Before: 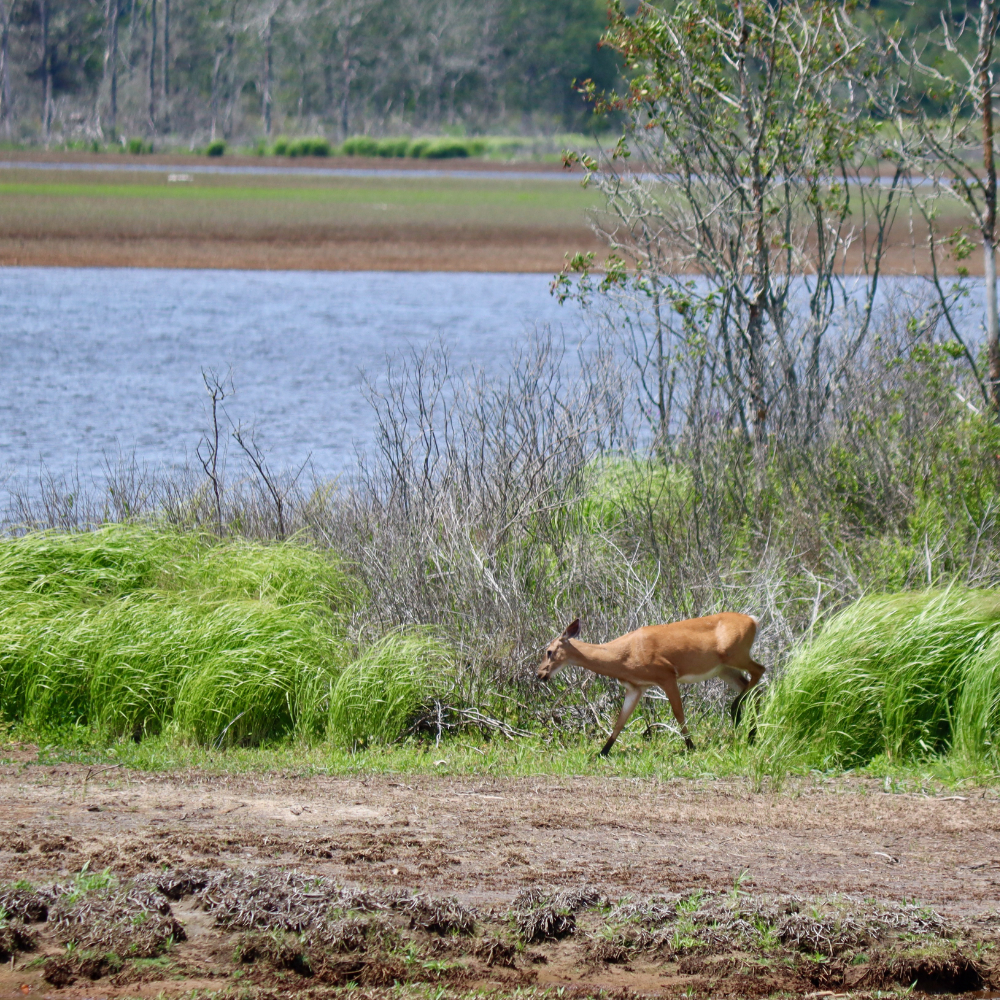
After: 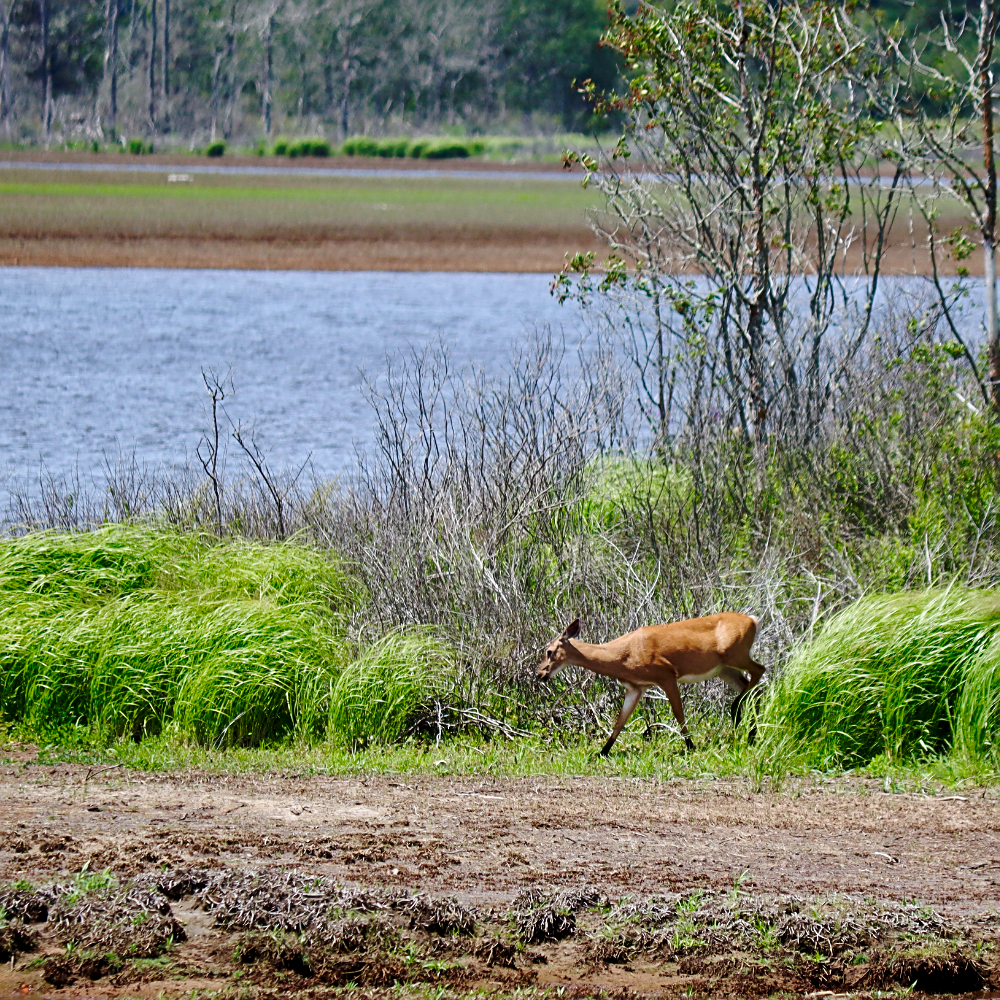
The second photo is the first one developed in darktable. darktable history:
sharpen: on, module defaults
base curve: curves: ch0 [(0, 0) (0.073, 0.04) (0.157, 0.139) (0.492, 0.492) (0.758, 0.758) (1, 1)], preserve colors none
